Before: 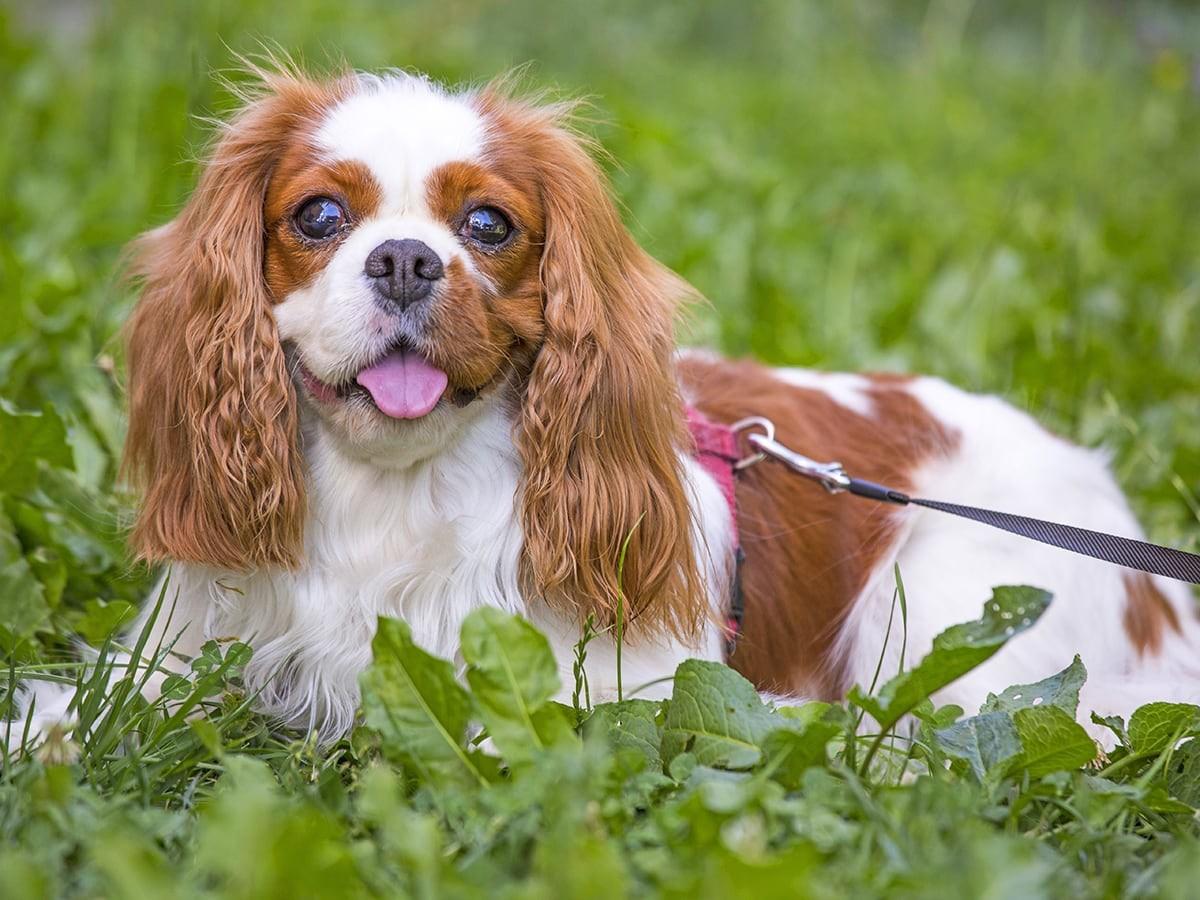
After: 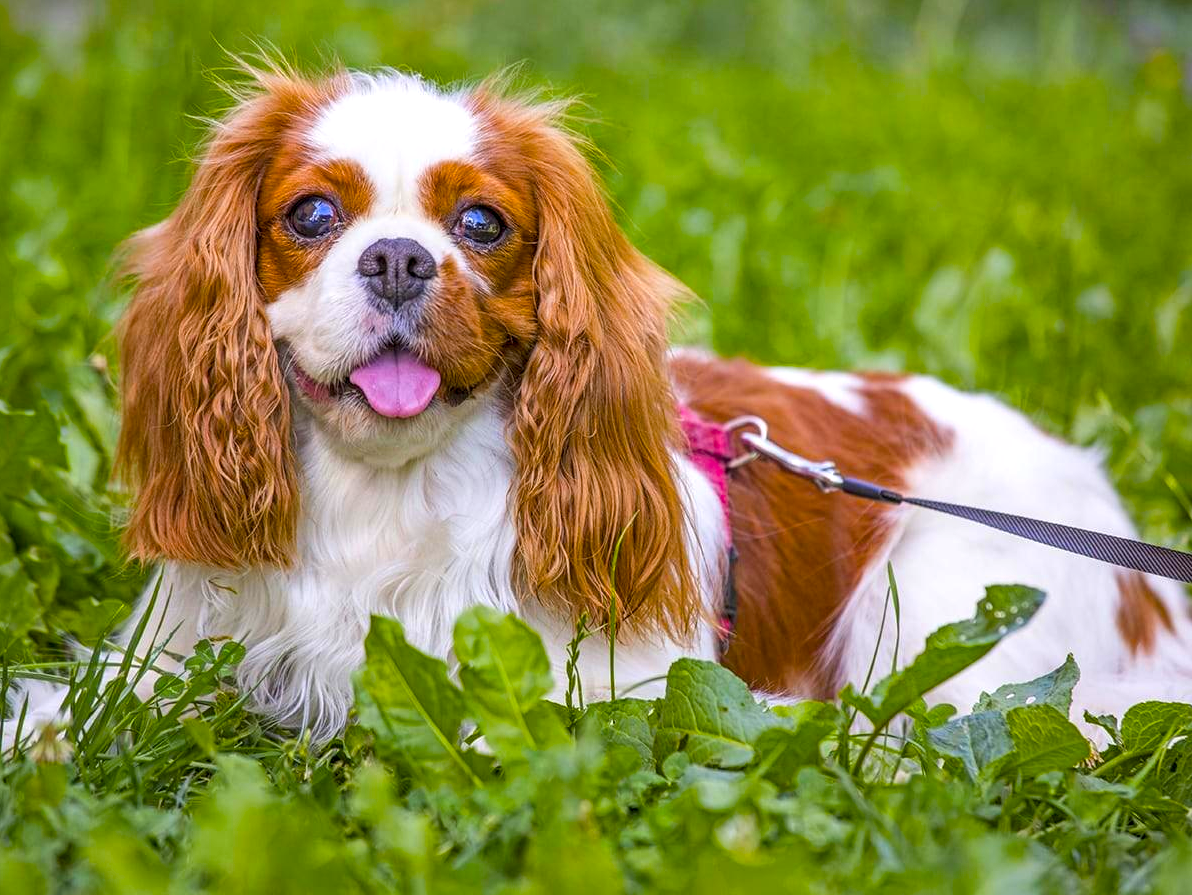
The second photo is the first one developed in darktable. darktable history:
crop and rotate: left 0.614%, top 0.179%, bottom 0.309%
local contrast: on, module defaults
color balance rgb: linear chroma grading › global chroma 15%, perceptual saturation grading › global saturation 30%
